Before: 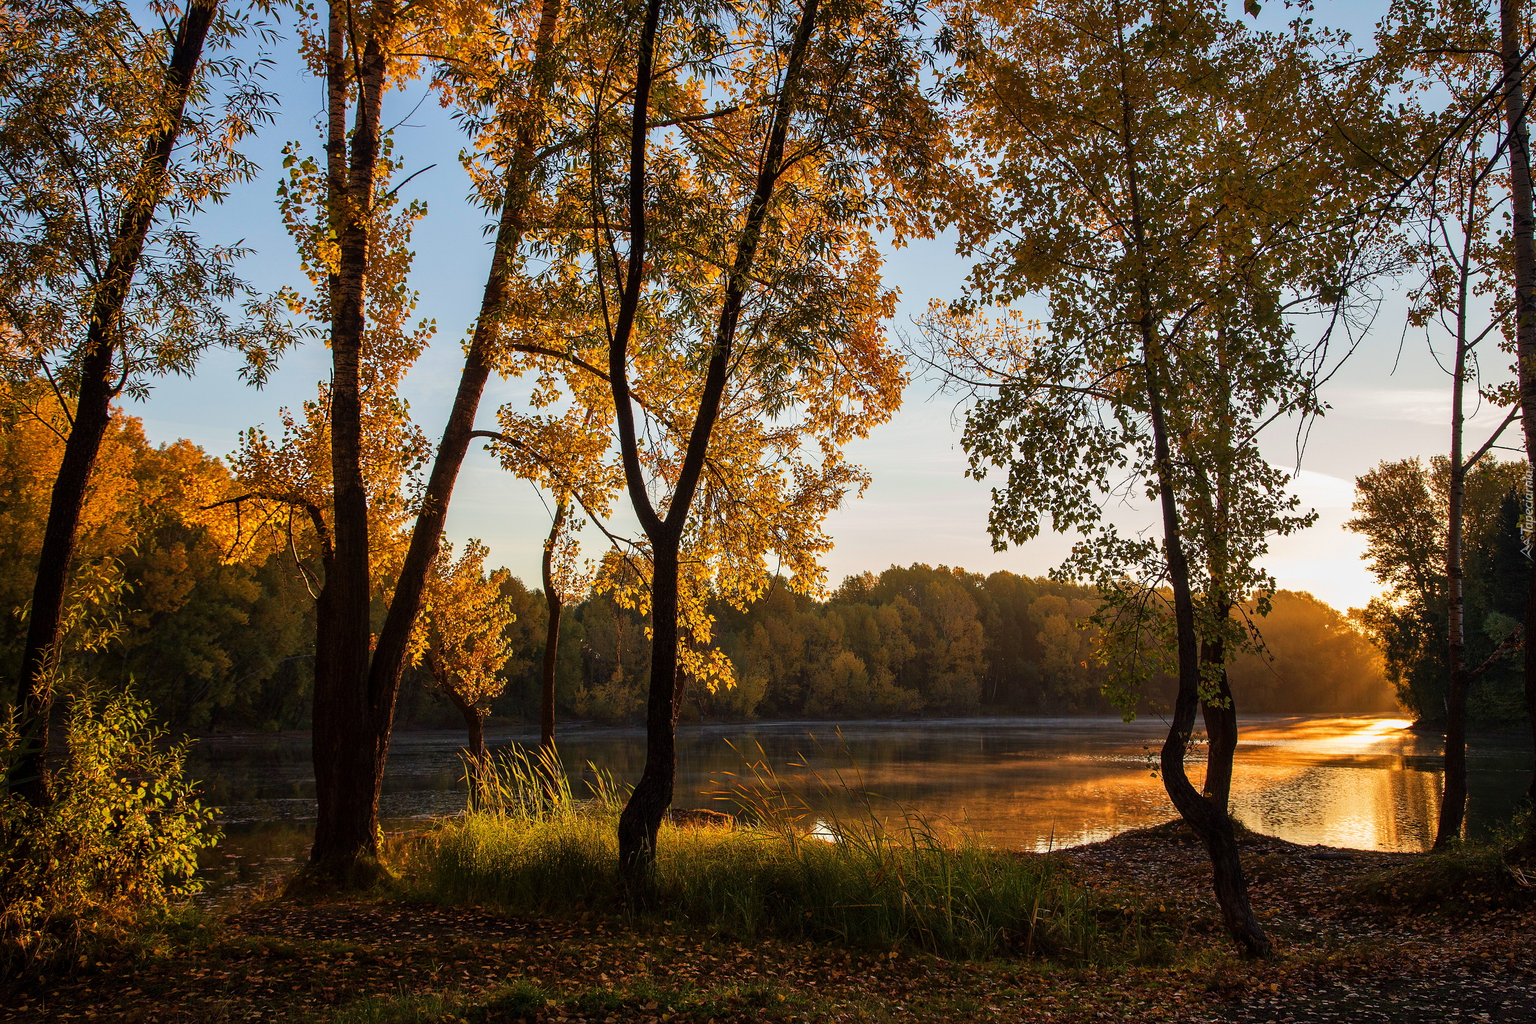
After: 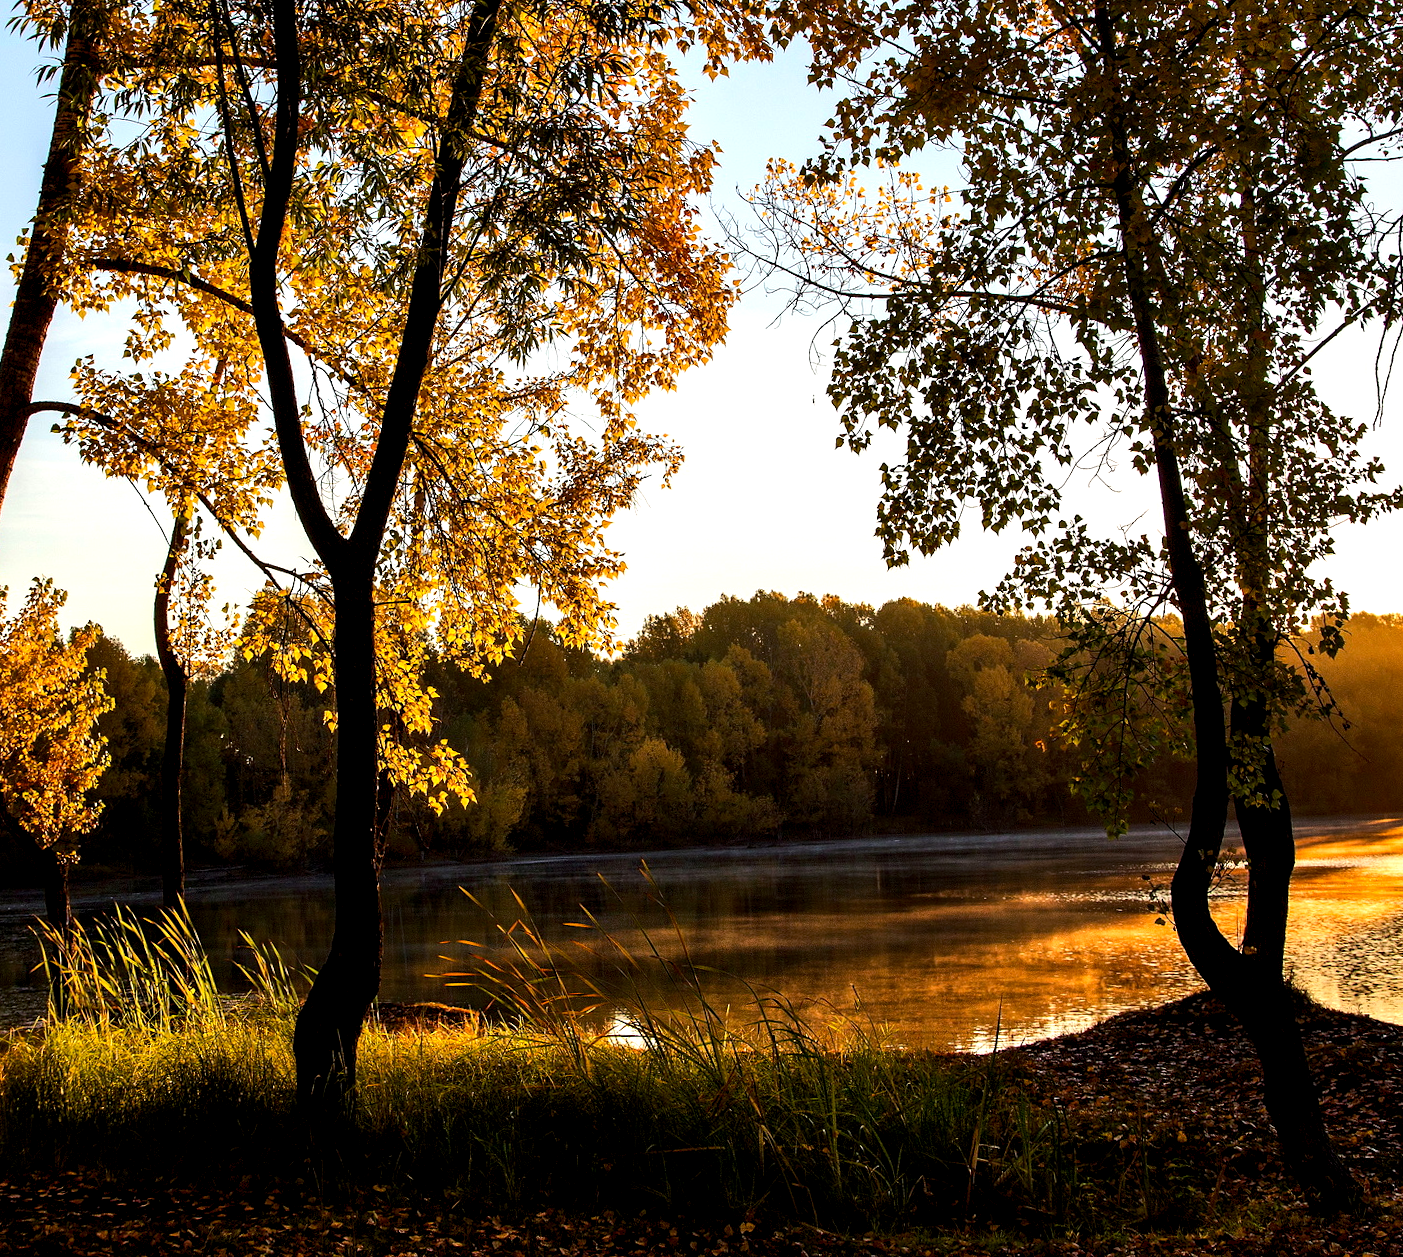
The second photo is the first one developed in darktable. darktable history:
rotate and perspective: rotation -2.12°, lens shift (vertical) 0.009, lens shift (horizontal) -0.008, automatic cropping original format, crop left 0.036, crop right 0.964, crop top 0.05, crop bottom 0.959
crop and rotate: left 28.256%, top 17.734%, right 12.656%, bottom 3.573%
tone equalizer: -8 EV -0.75 EV, -7 EV -0.7 EV, -6 EV -0.6 EV, -5 EV -0.4 EV, -3 EV 0.4 EV, -2 EV 0.6 EV, -1 EV 0.7 EV, +0 EV 0.75 EV, edges refinement/feathering 500, mask exposure compensation -1.57 EV, preserve details no
exposure: black level correction 0.01, exposure 0.014 EV, compensate highlight preservation false
